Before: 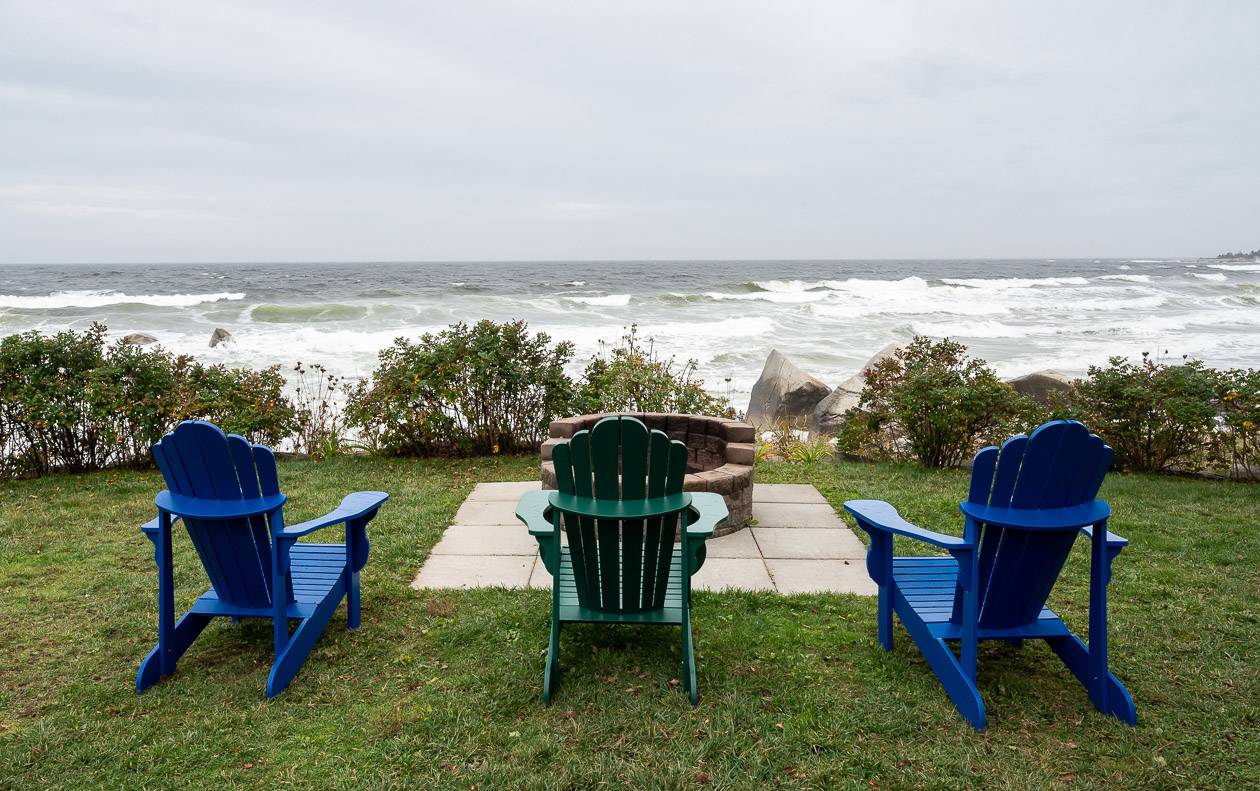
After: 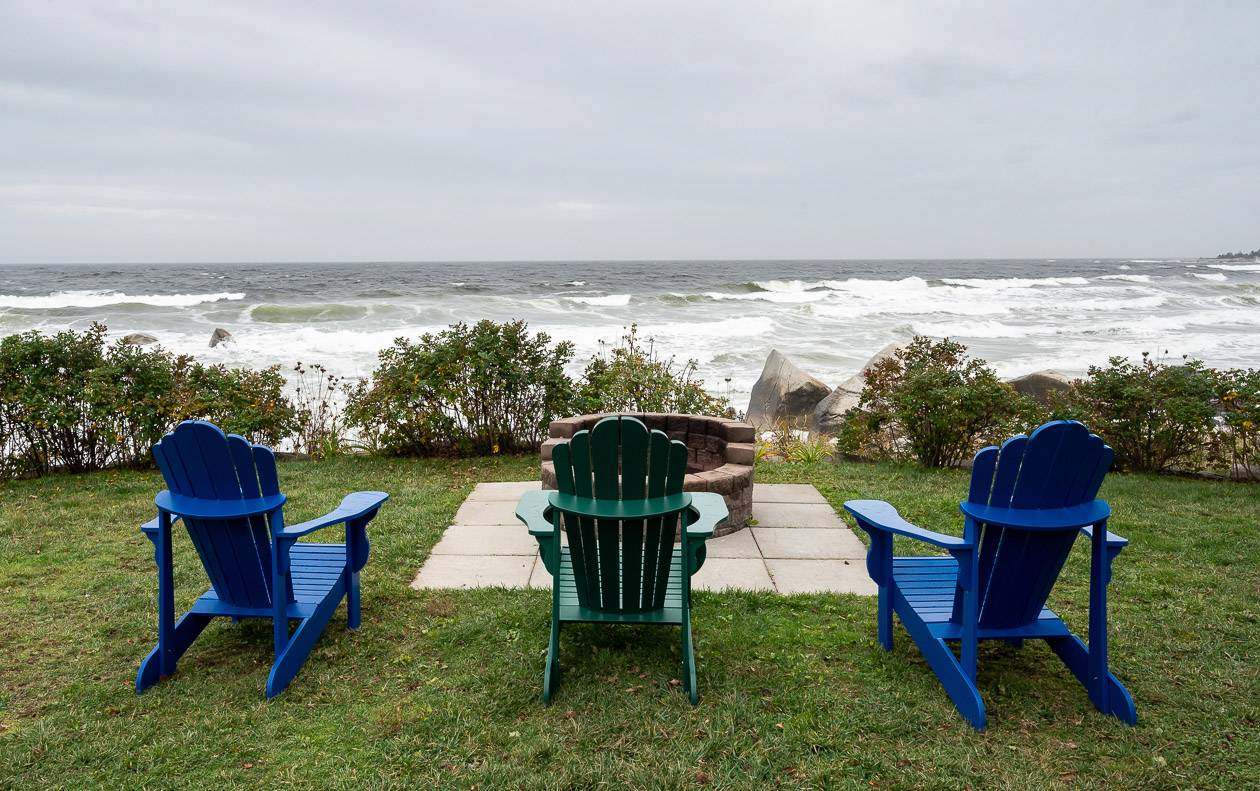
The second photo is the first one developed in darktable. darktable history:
shadows and highlights: radius 265.65, soften with gaussian
